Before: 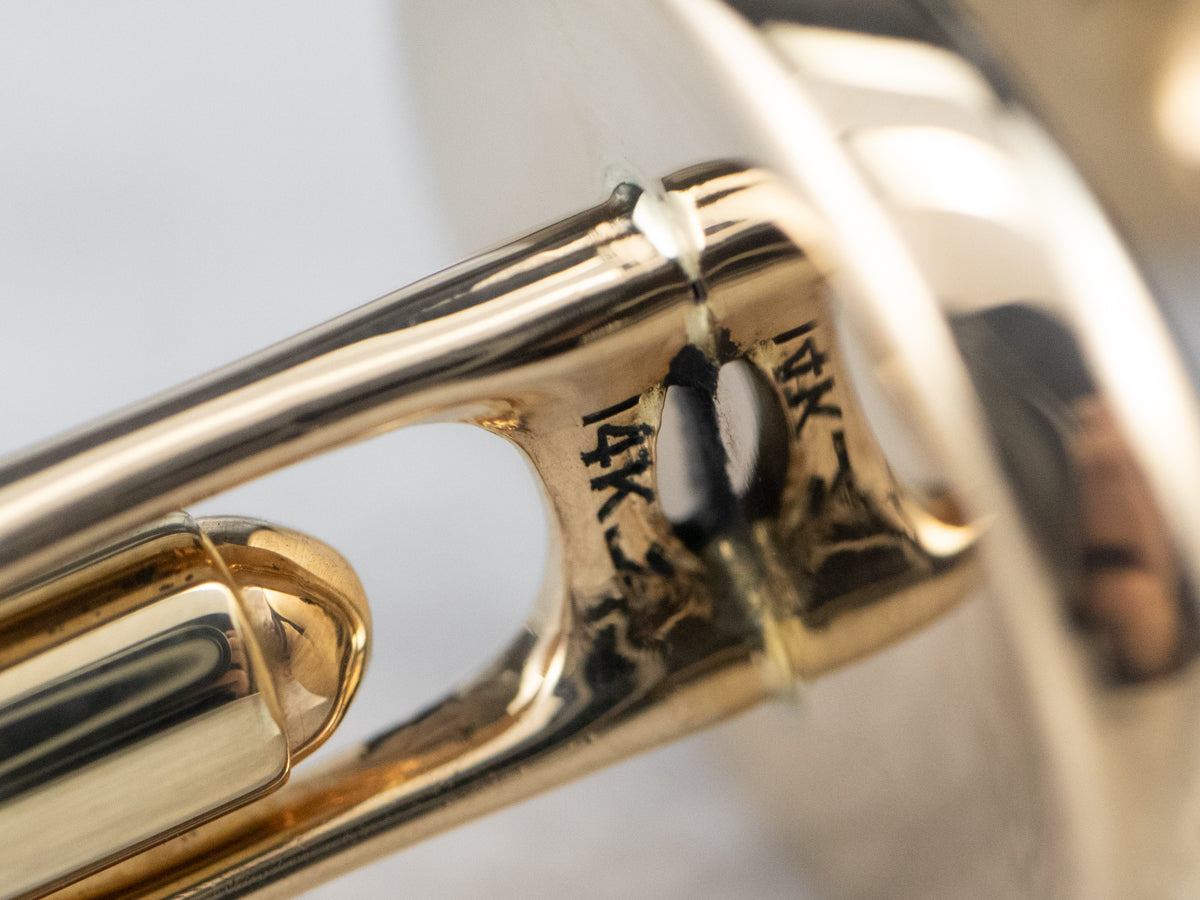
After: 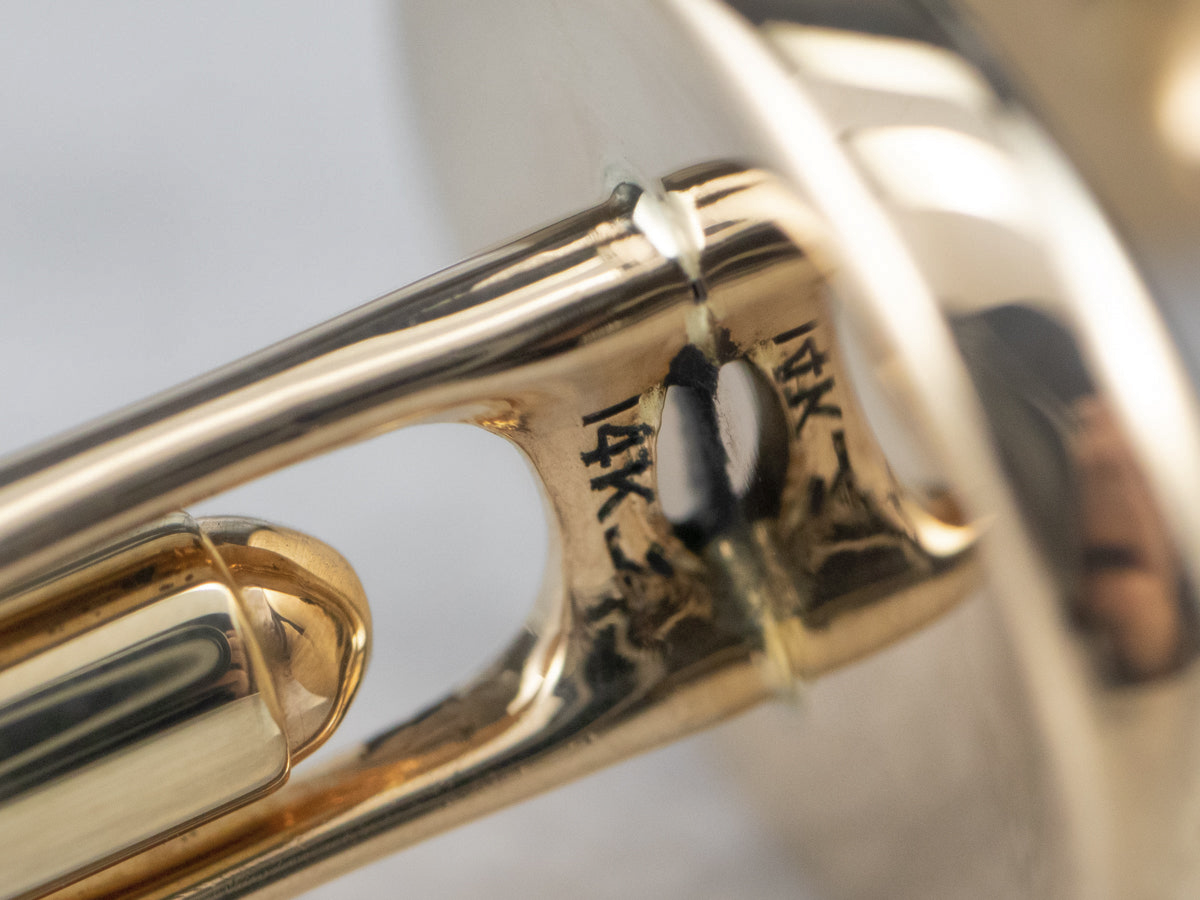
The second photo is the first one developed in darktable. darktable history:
shadows and highlights: on, module defaults
soften: size 10%, saturation 50%, brightness 0.2 EV, mix 10%
